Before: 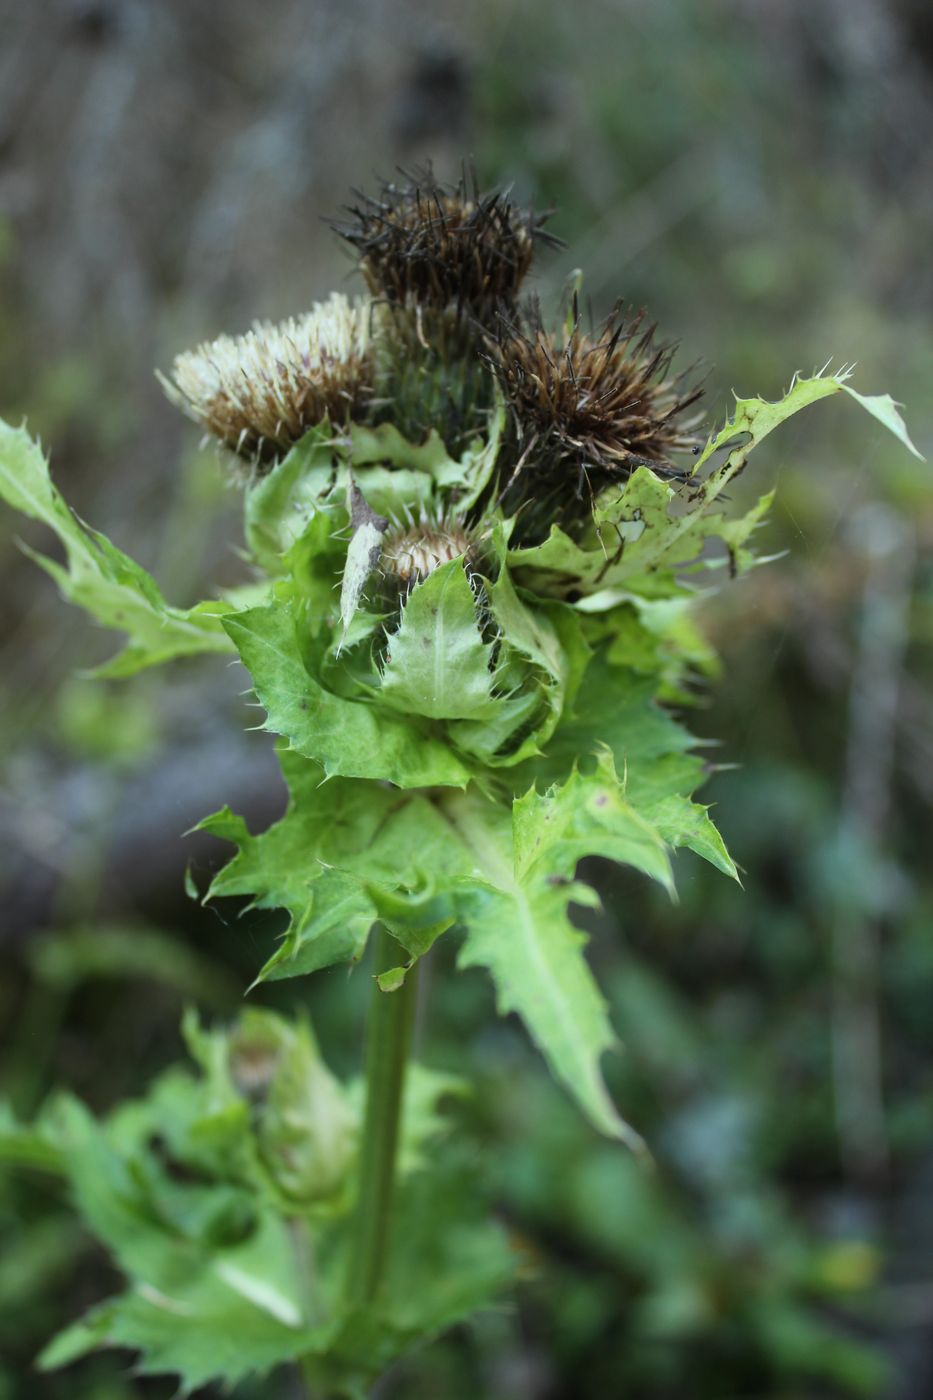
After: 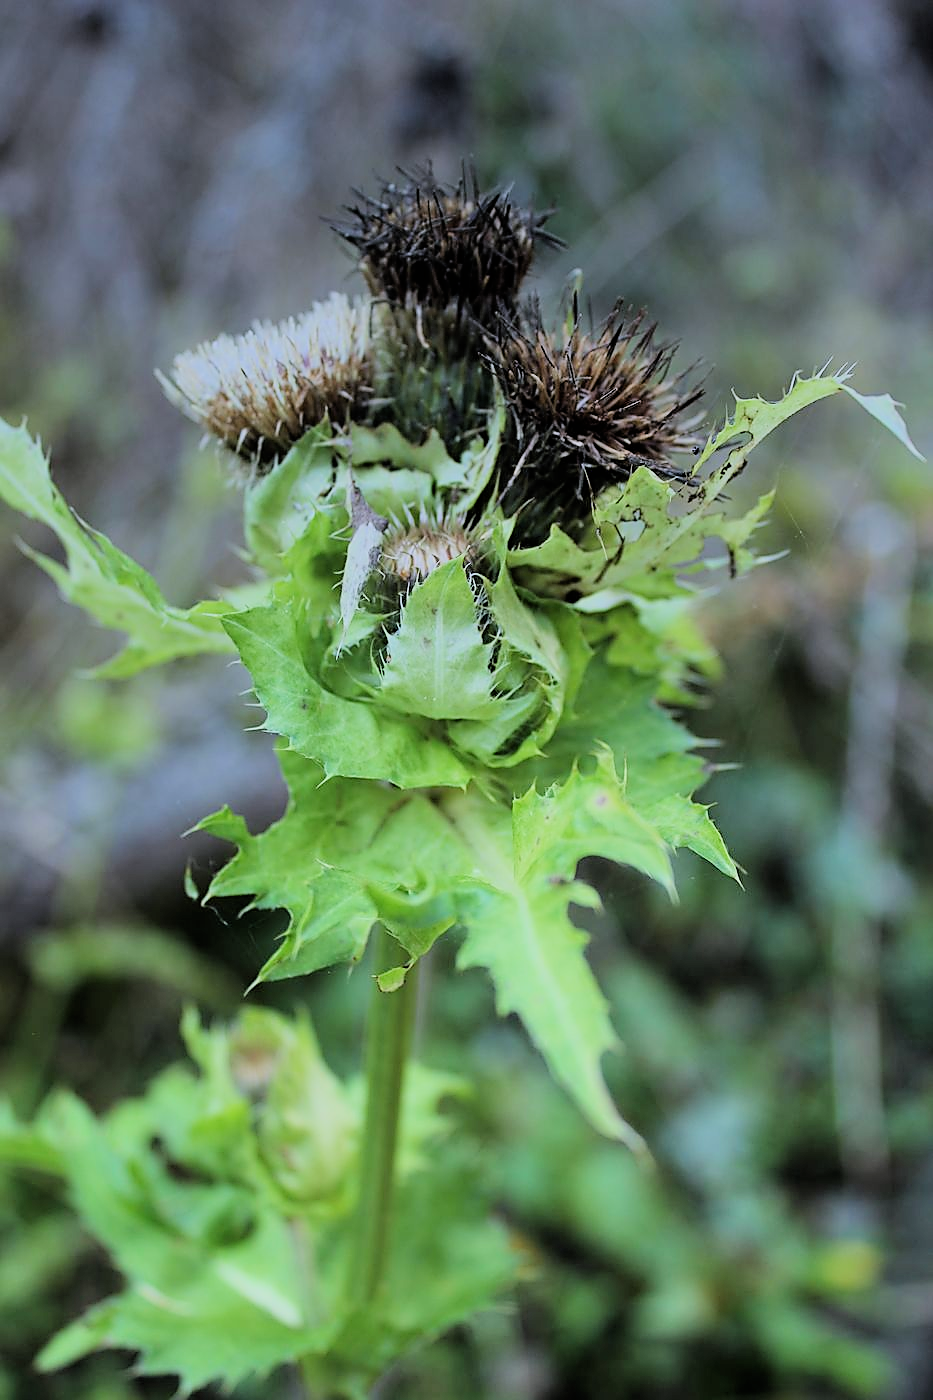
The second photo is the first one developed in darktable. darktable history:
exposure: black level correction 0, exposure 1.1 EV, compensate highlight preservation false
sharpen: radius 1.4, amount 1.25, threshold 0.7
graduated density: hue 238.83°, saturation 50%
filmic rgb: black relative exposure -6.15 EV, white relative exposure 6.96 EV, hardness 2.23, color science v6 (2022)
